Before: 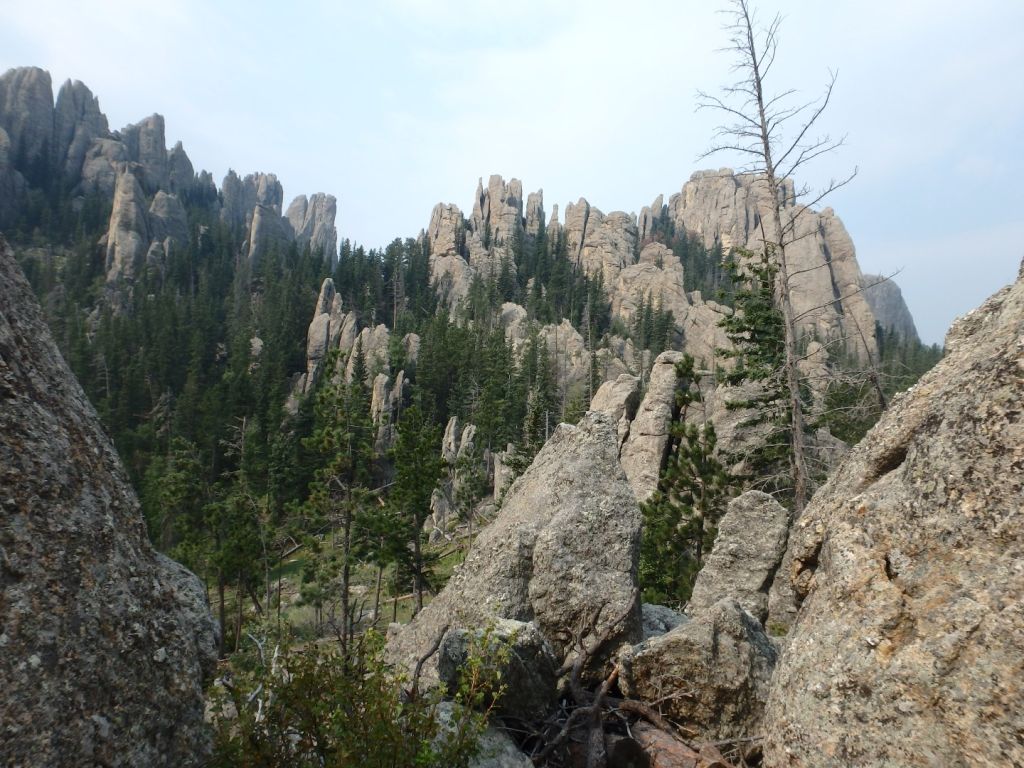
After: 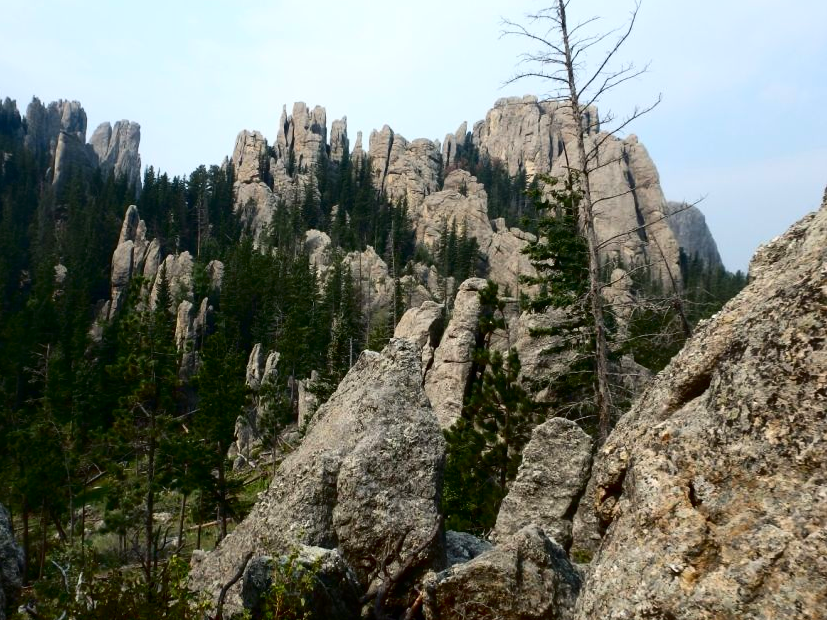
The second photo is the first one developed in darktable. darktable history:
crop: left 19.159%, top 9.58%, bottom 9.58%
contrast brightness saturation: contrast 0.22, brightness -0.19, saturation 0.24
